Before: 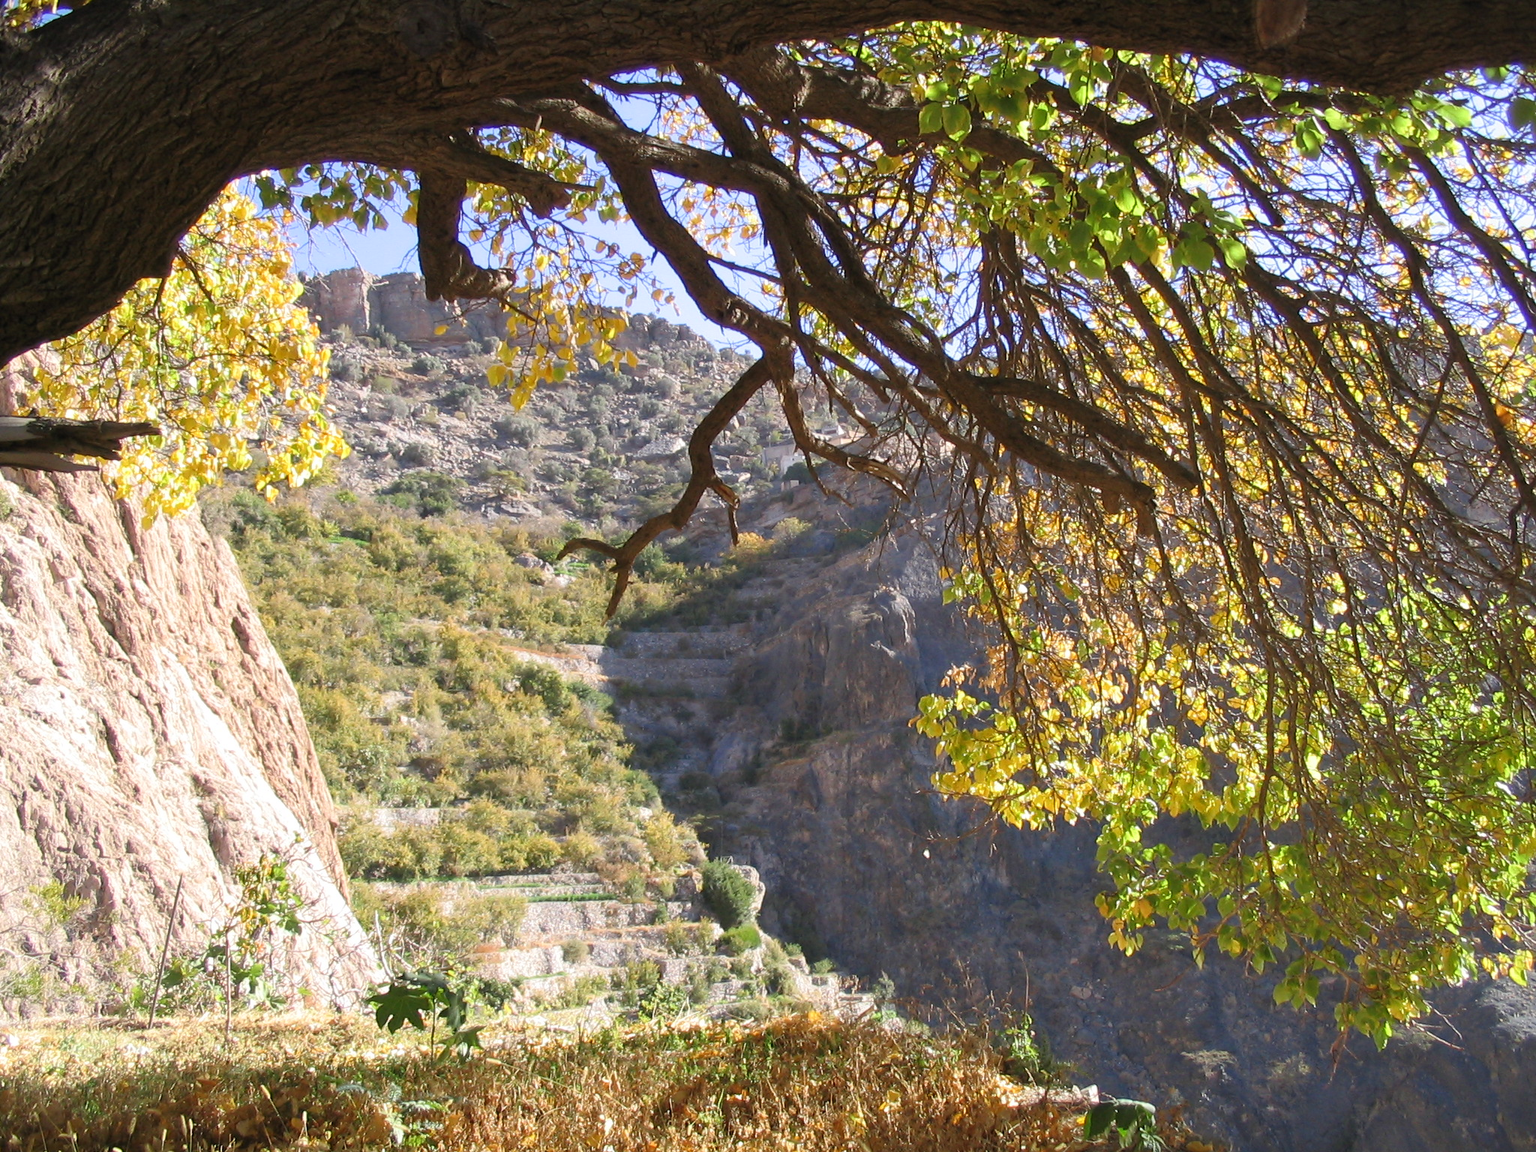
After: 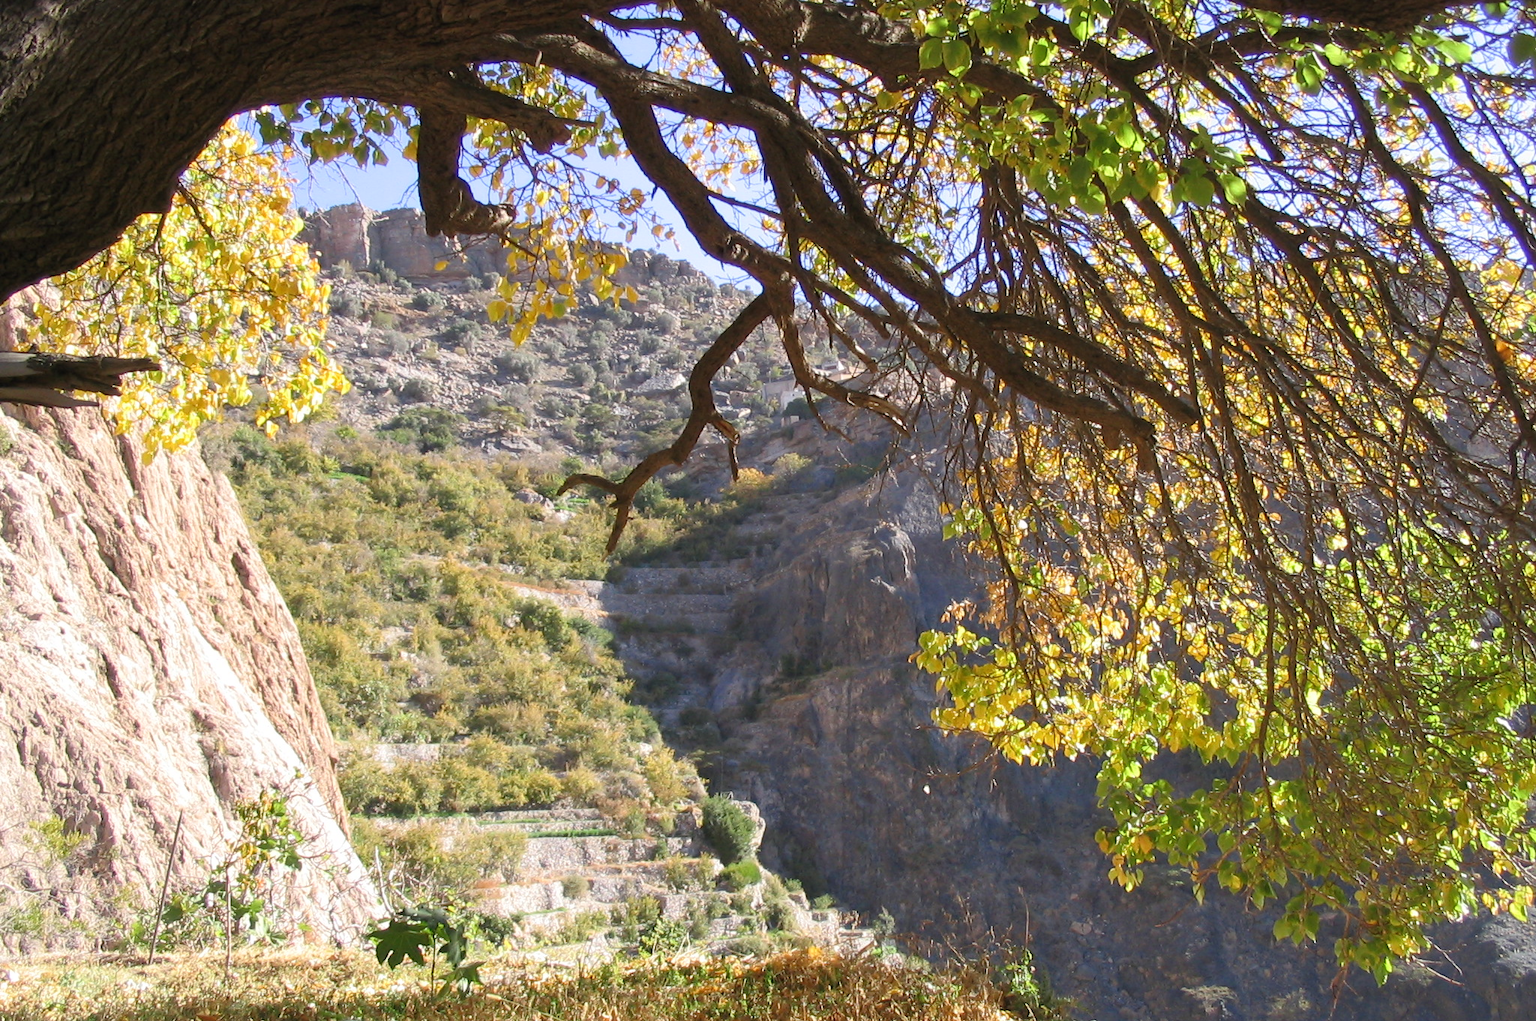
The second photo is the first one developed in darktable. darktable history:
crop and rotate: top 5.615%, bottom 5.651%
